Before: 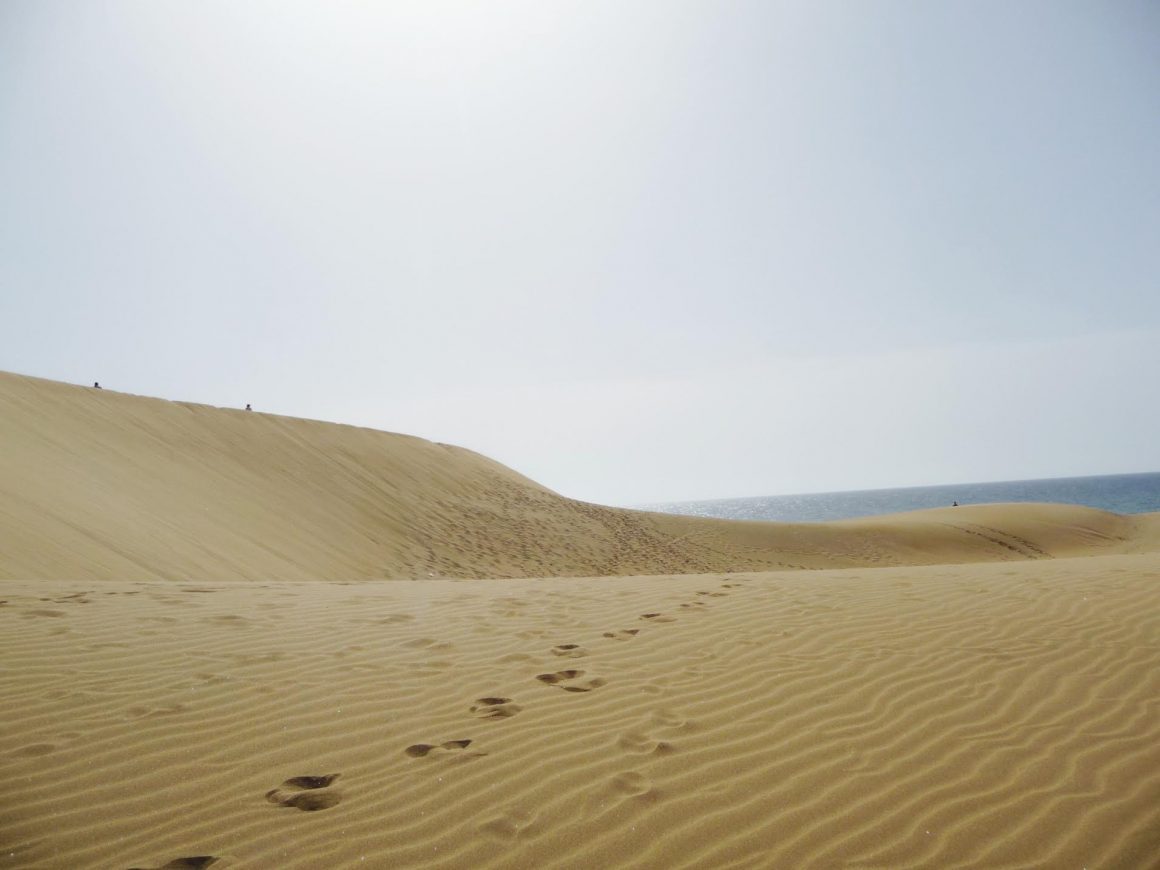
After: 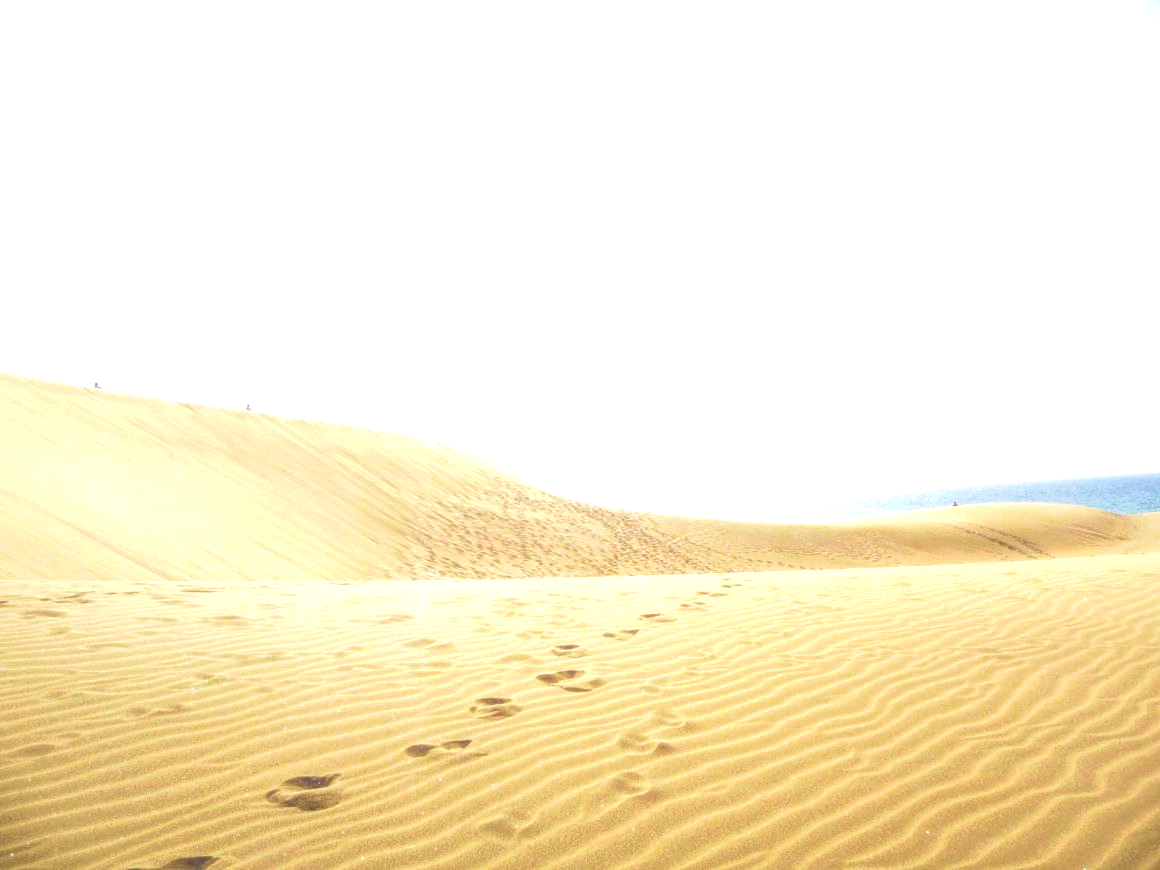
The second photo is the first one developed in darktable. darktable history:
exposure: black level correction 0.001, exposure 1.398 EV, compensate highlight preservation false
local contrast: highlights 72%, shadows 18%, midtone range 0.197
velvia: on, module defaults
